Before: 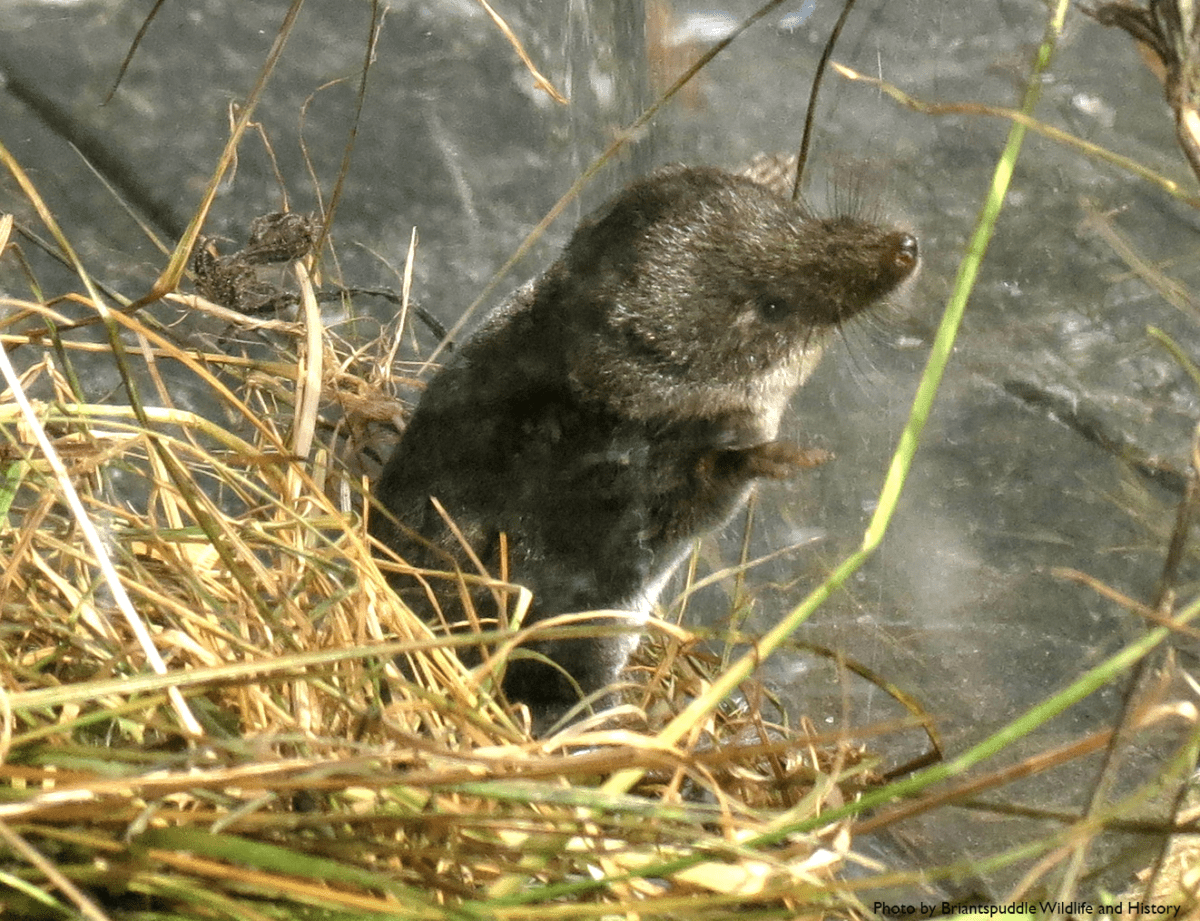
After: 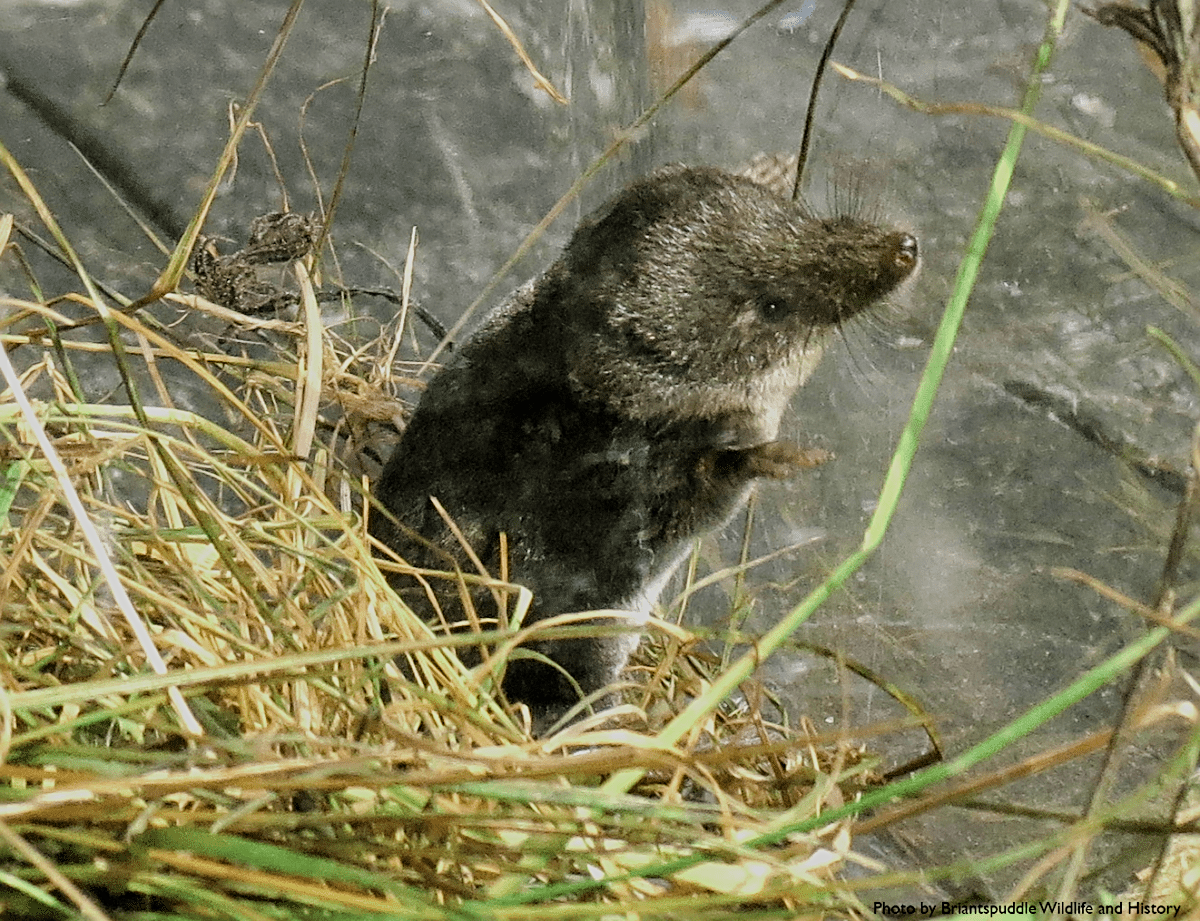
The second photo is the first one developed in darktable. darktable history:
color zones: curves: ch2 [(0, 0.5) (0.143, 0.517) (0.286, 0.571) (0.429, 0.522) (0.571, 0.5) (0.714, 0.5) (0.857, 0.5) (1, 0.5)]
filmic rgb: black relative exposure -7.65 EV, white relative exposure 4.56 EV, hardness 3.61
sharpen: radius 2.543, amount 0.636
